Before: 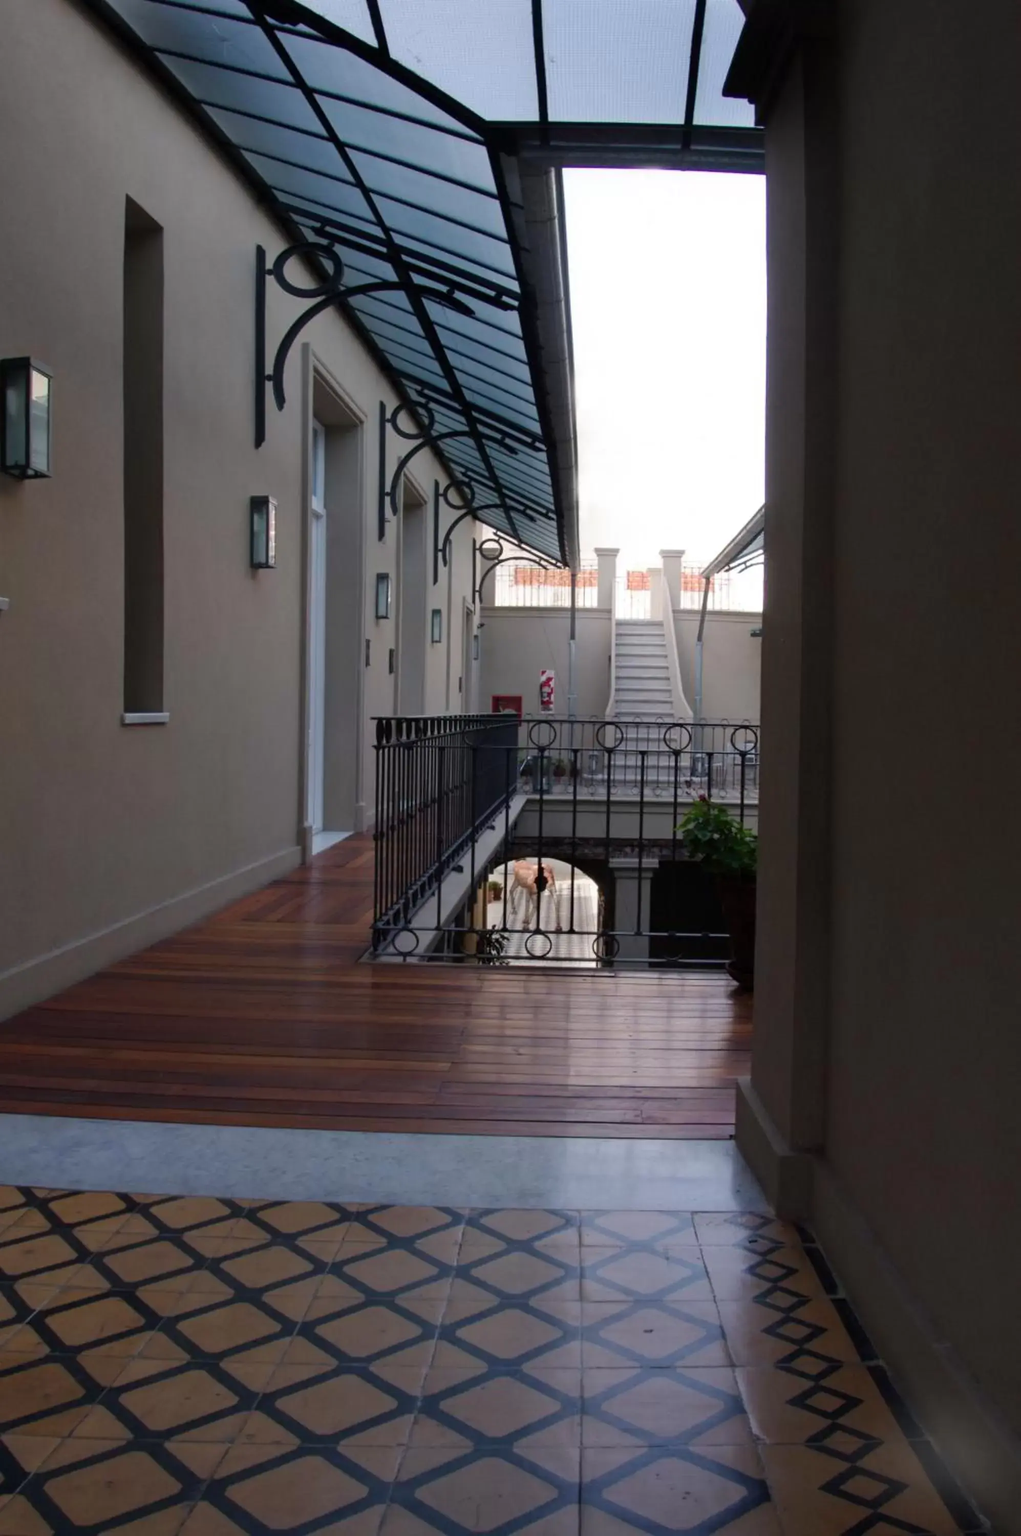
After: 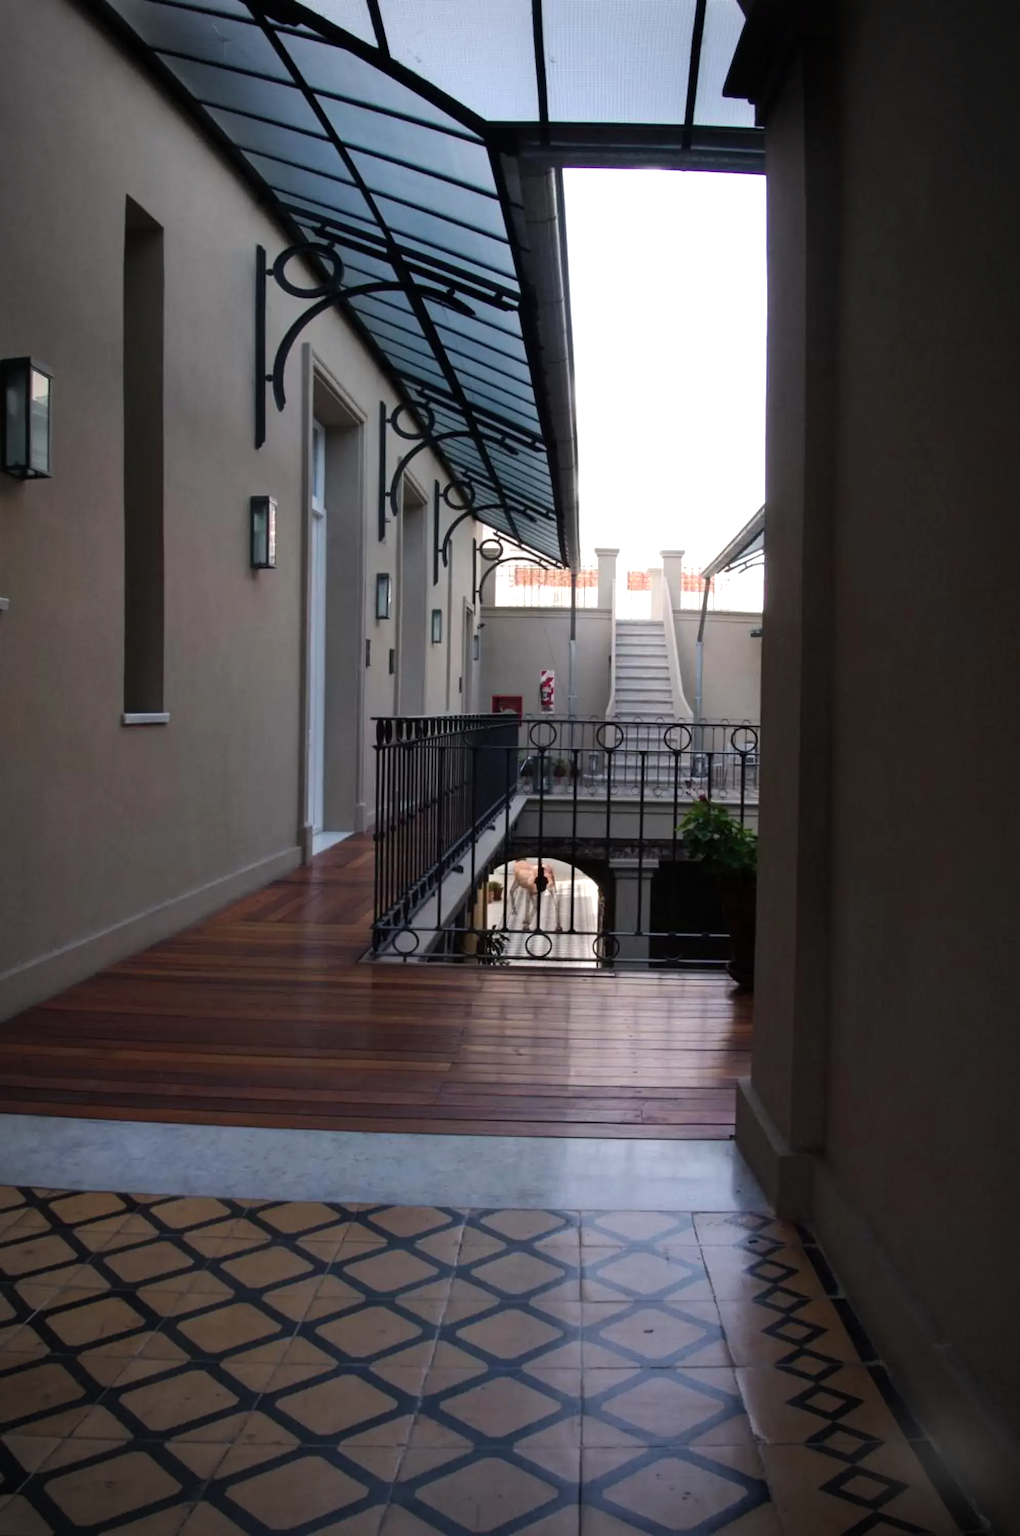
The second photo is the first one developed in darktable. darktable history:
shadows and highlights: shadows 25, highlights -25
tone equalizer: -8 EV -0.417 EV, -7 EV -0.389 EV, -6 EV -0.333 EV, -5 EV -0.222 EV, -3 EV 0.222 EV, -2 EV 0.333 EV, -1 EV 0.389 EV, +0 EV 0.417 EV, edges refinement/feathering 500, mask exposure compensation -1.57 EV, preserve details no
vignetting: fall-off start 87%, automatic ratio true
